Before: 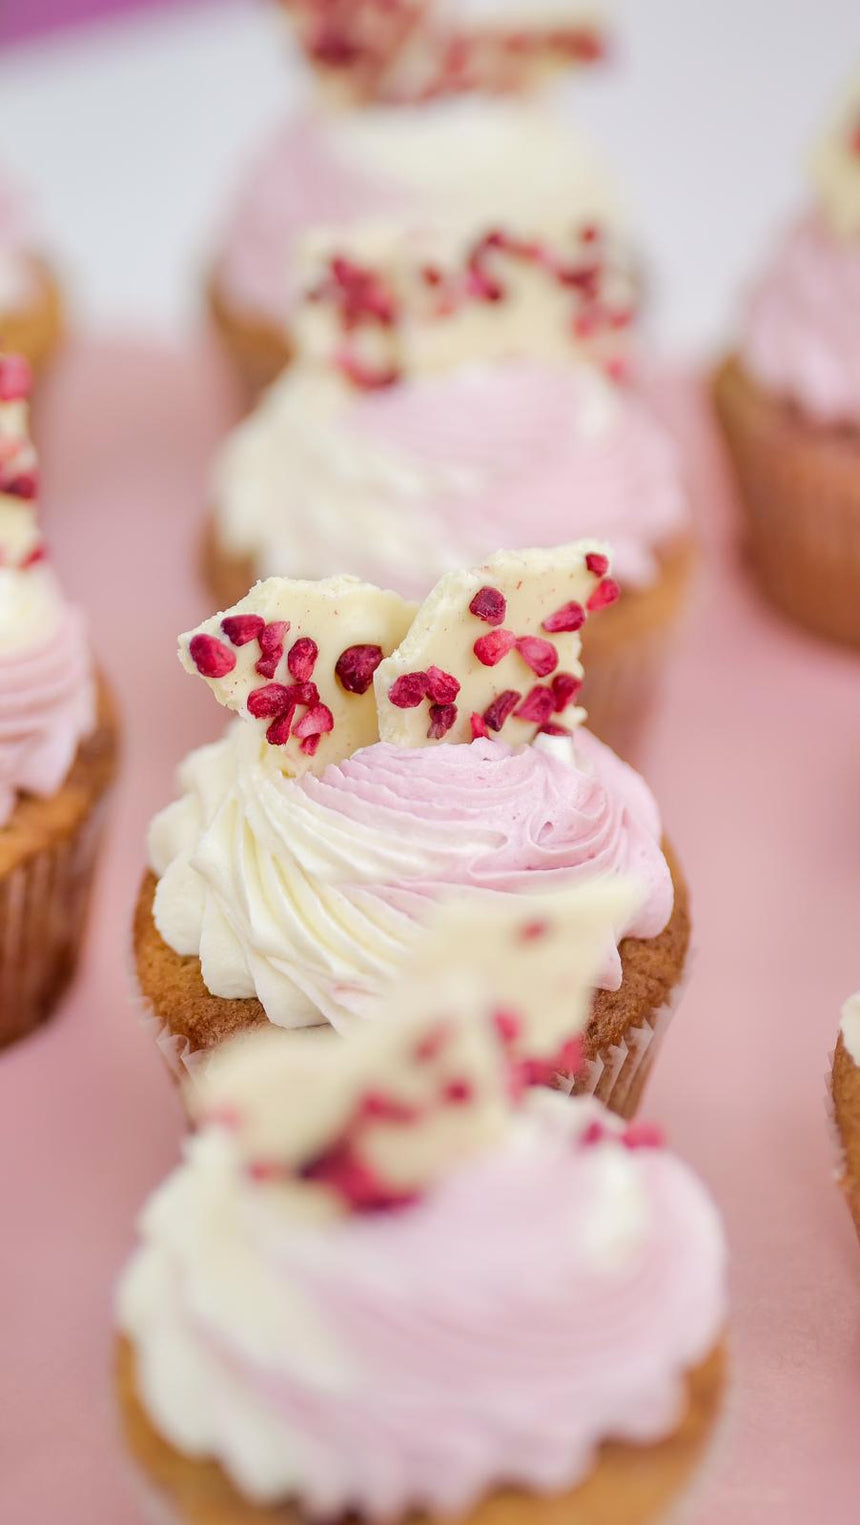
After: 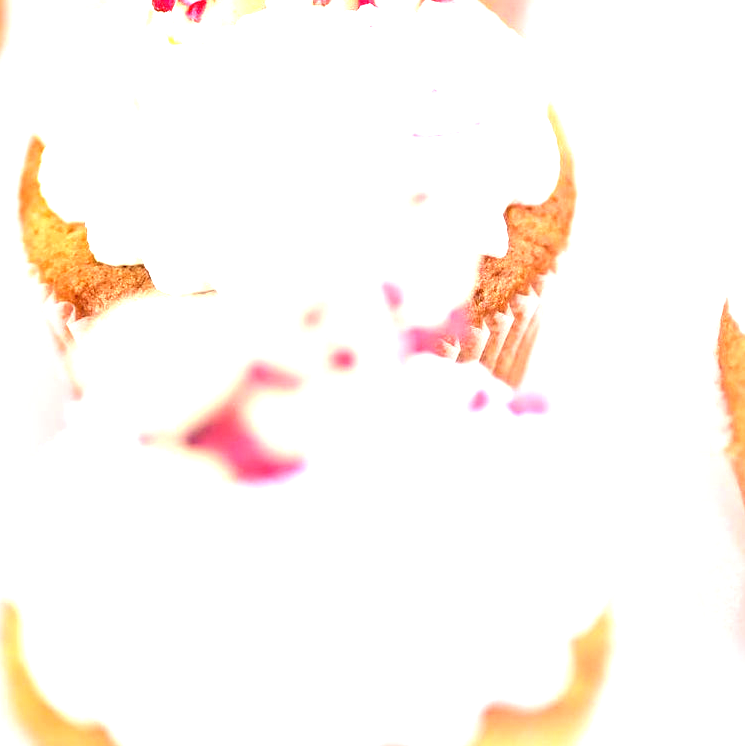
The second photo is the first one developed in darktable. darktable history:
exposure: black level correction 0, exposure 2 EV, compensate highlight preservation false
crop and rotate: left 13.306%, top 48.129%, bottom 2.928%
